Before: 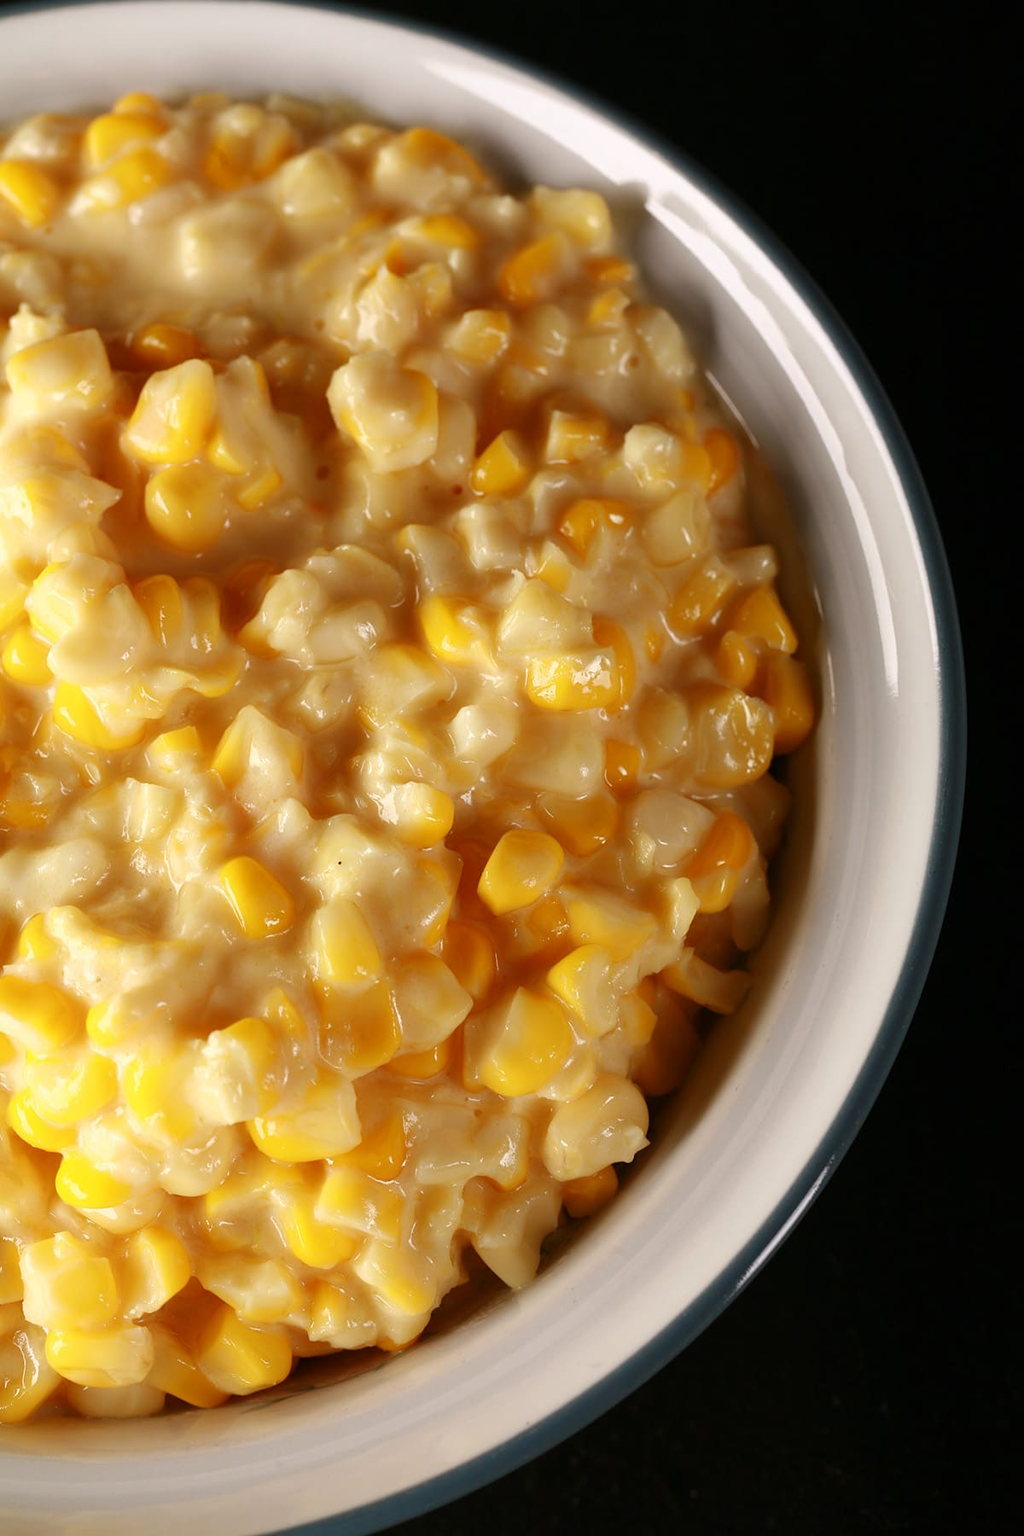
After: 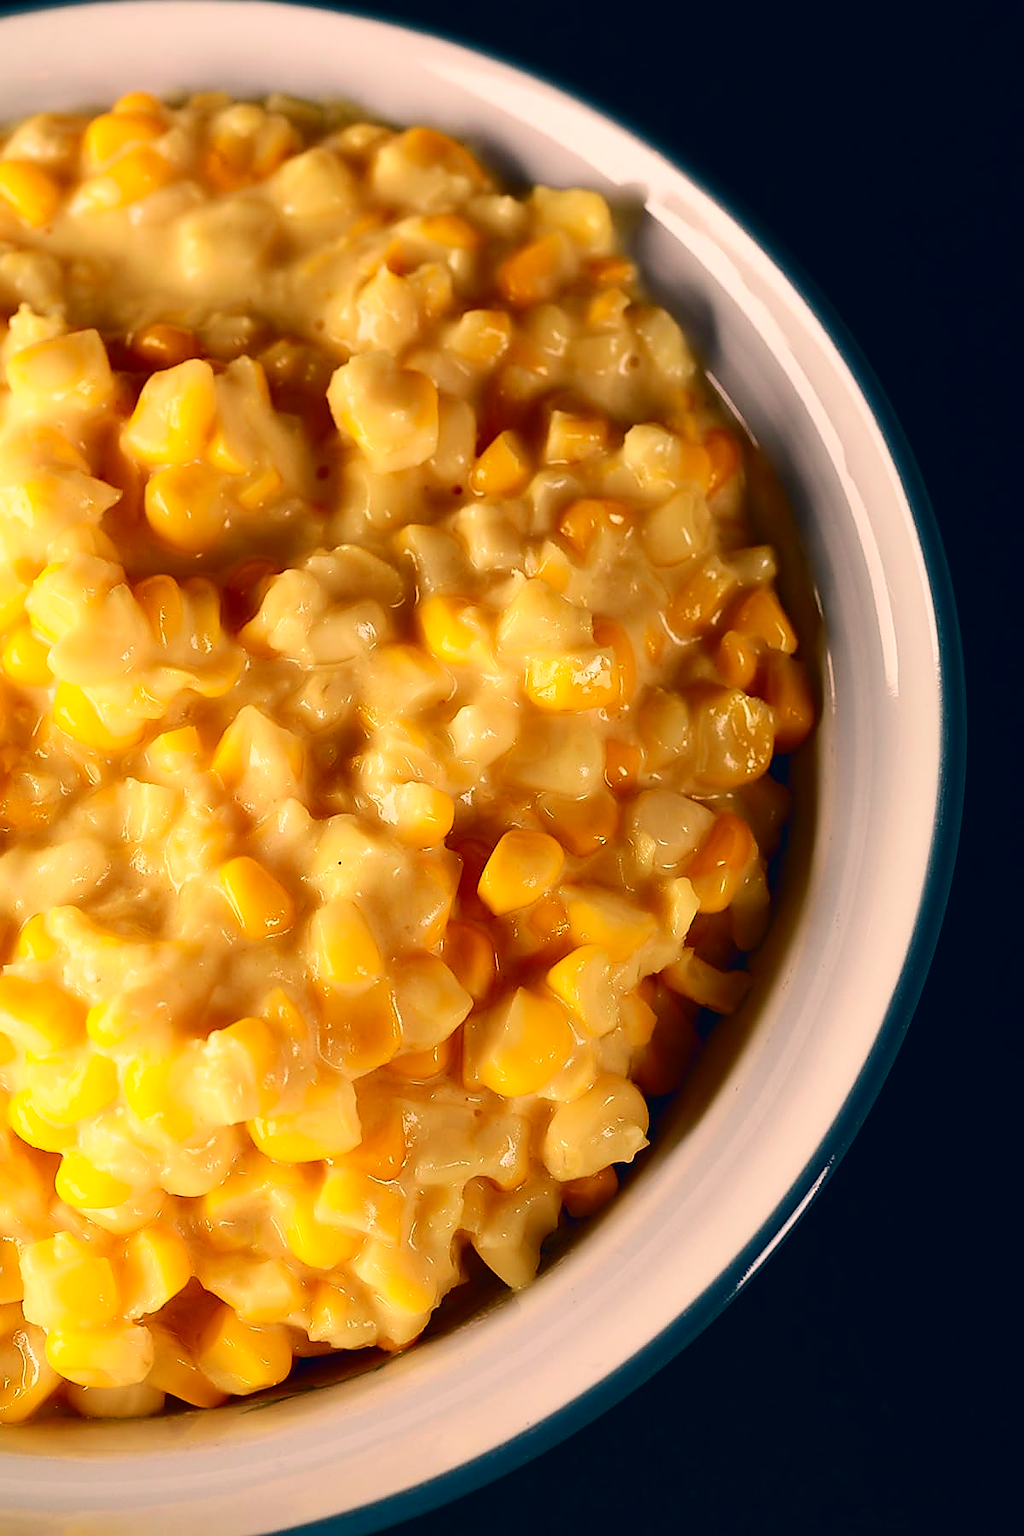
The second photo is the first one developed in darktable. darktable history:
sharpen: radius 1.4, amount 1.25, threshold 0.7
tone curve: curves: ch0 [(0, 0) (0.126, 0.061) (0.338, 0.285) (0.494, 0.518) (0.703, 0.762) (1, 1)]; ch1 [(0, 0) (0.389, 0.313) (0.457, 0.442) (0.5, 0.501) (0.55, 0.578) (1, 1)]; ch2 [(0, 0) (0.44, 0.424) (0.501, 0.499) (0.557, 0.564) (0.613, 0.67) (0.707, 0.746) (1, 1)], color space Lab, independent channels, preserve colors none
color correction: highlights a* 10.32, highlights b* 14.66, shadows a* -9.59, shadows b* -15.02
color zones: mix -62.47%
